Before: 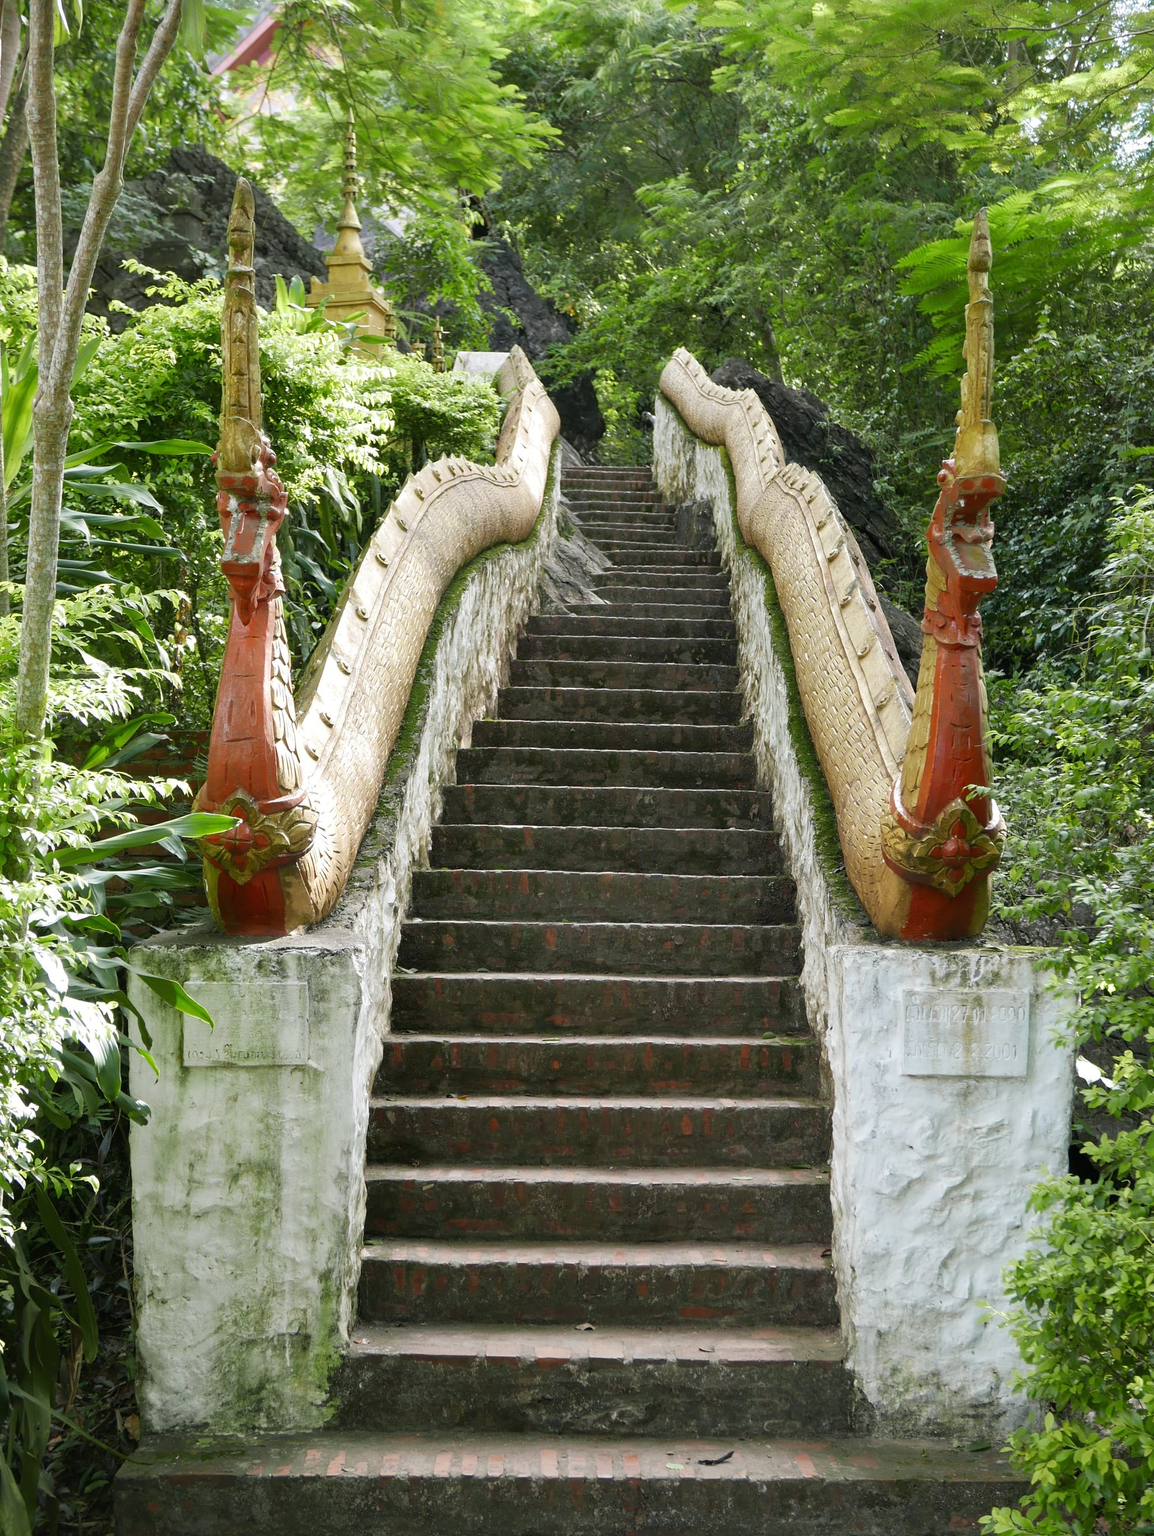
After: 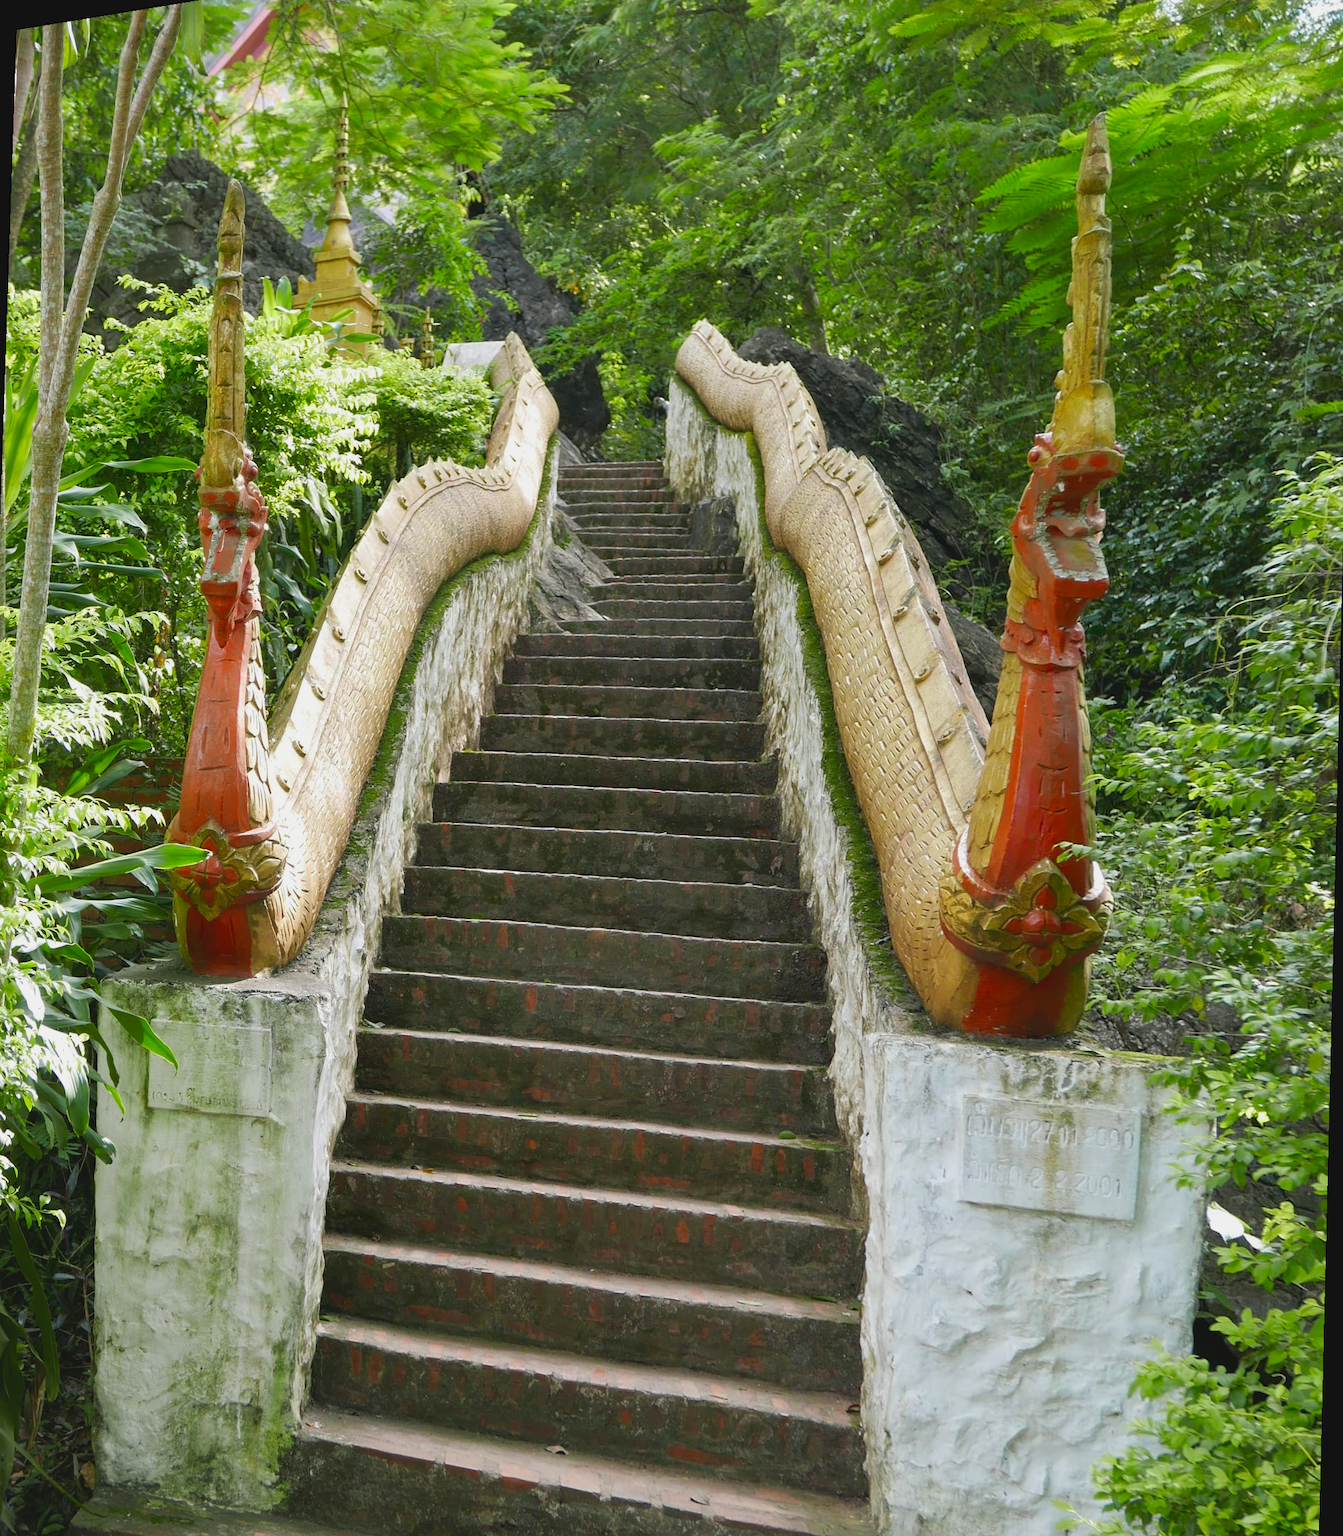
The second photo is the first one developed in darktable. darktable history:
rotate and perspective: rotation 1.69°, lens shift (vertical) -0.023, lens shift (horizontal) -0.291, crop left 0.025, crop right 0.988, crop top 0.092, crop bottom 0.842
contrast brightness saturation: contrast -0.11
color contrast: green-magenta contrast 1.2, blue-yellow contrast 1.2
